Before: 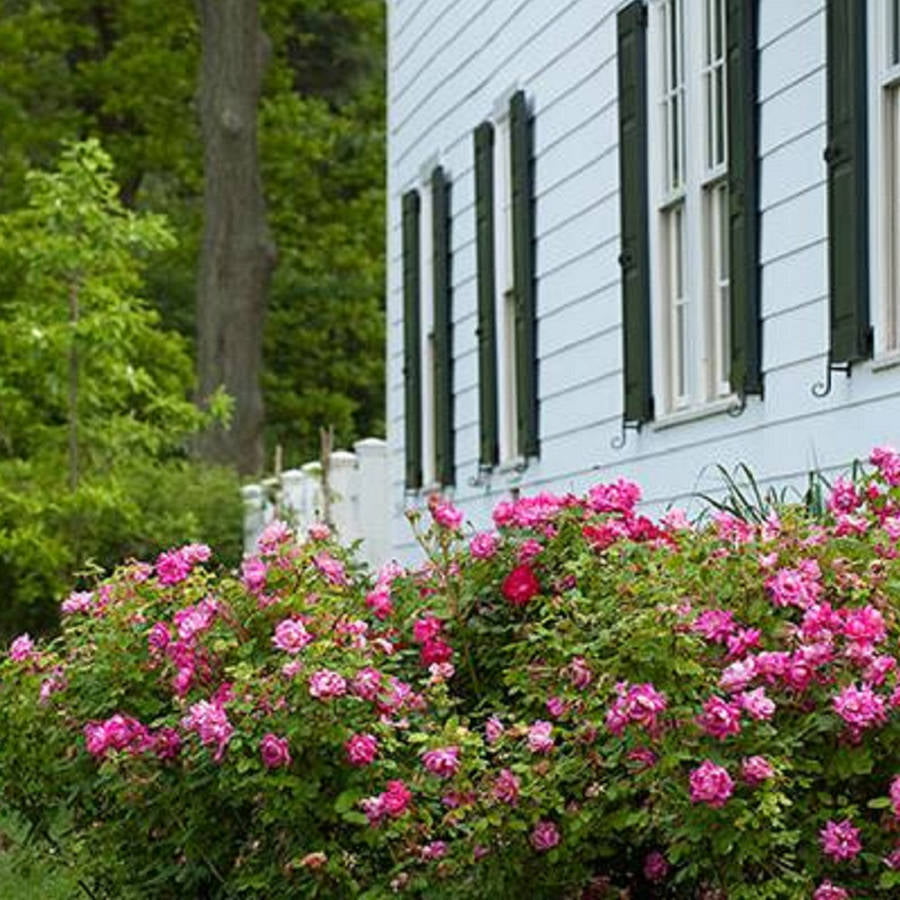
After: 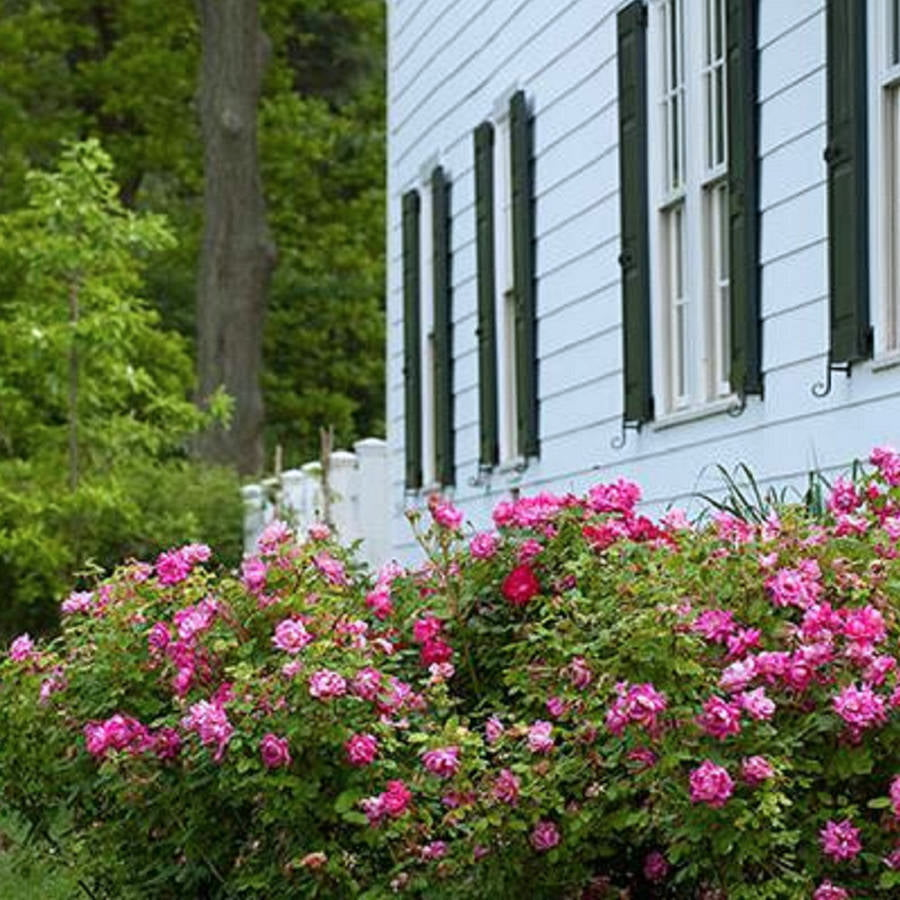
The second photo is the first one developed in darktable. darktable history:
color correction: highlights a* -0.111, highlights b* -5.29, shadows a* -0.126, shadows b* -0.088
